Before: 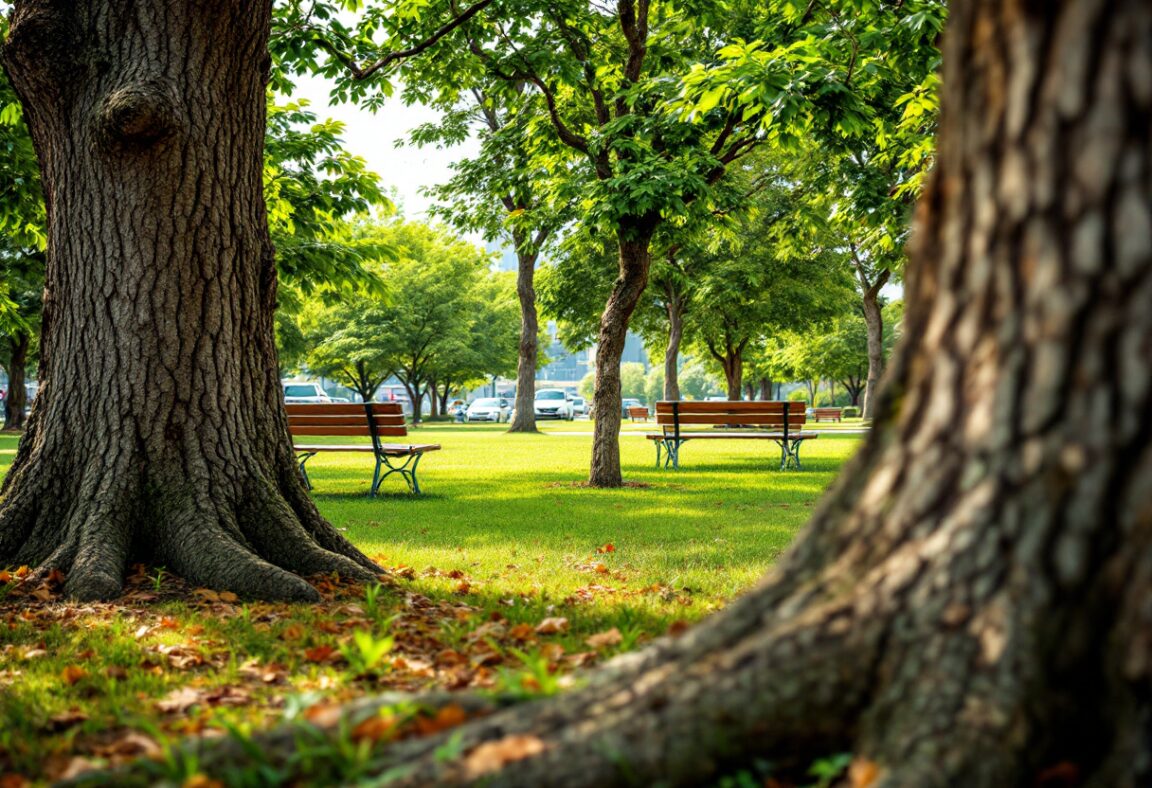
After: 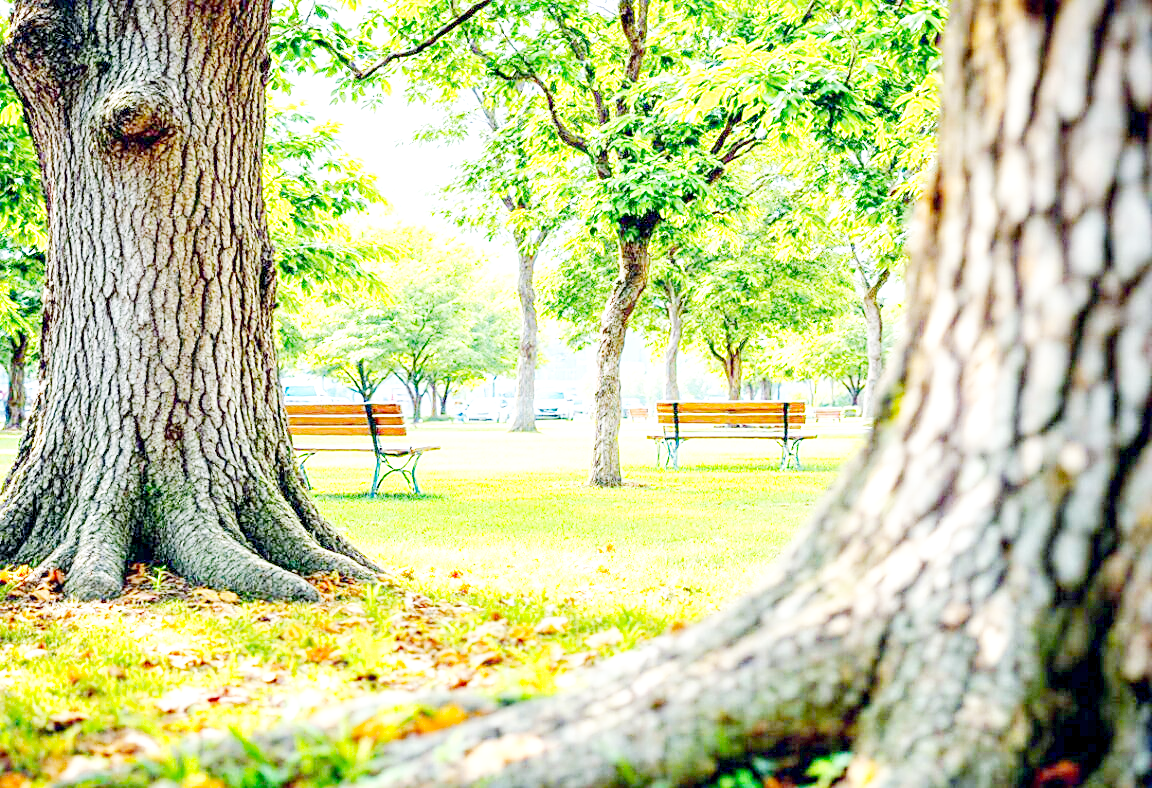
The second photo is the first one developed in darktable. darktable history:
base curve: curves: ch0 [(0, 0) (0.007, 0.004) (0.027, 0.03) (0.046, 0.07) (0.207, 0.54) (0.442, 0.872) (0.673, 0.972) (1, 1)], preserve colors none
local contrast: highlights 100%, shadows 100%, detail 120%, midtone range 0.2
color calibration: illuminant custom, x 0.368, y 0.373, temperature 4330.32 K
color balance: mode lift, gamma, gain (sRGB)
color balance rgb: shadows lift › hue 87.51°, highlights gain › chroma 1.62%, highlights gain › hue 55.1°, global offset › chroma 0.1%, global offset › hue 253.66°, linear chroma grading › global chroma 0.5%
exposure: black level correction 0, compensate exposure bias true, compensate highlight preservation false
lens correction: correction method embedded metadata, crop 1, focal 40, aperture 4, distance 15.16, camera "ILCE-7M3", lens "FE 40mm F2.5 G"
sharpen: on, module defaults
color zones: curves: ch0 [(0, 0.613) (0.01, 0.613) (0.245, 0.448) (0.498, 0.529) (0.642, 0.665) (0.879, 0.777) (0.99, 0.613)]; ch1 [(0, 0) (0.143, 0) (0.286, 0) (0.429, 0) (0.571, 0) (0.714, 0) (0.857, 0)], mix -121.96%
